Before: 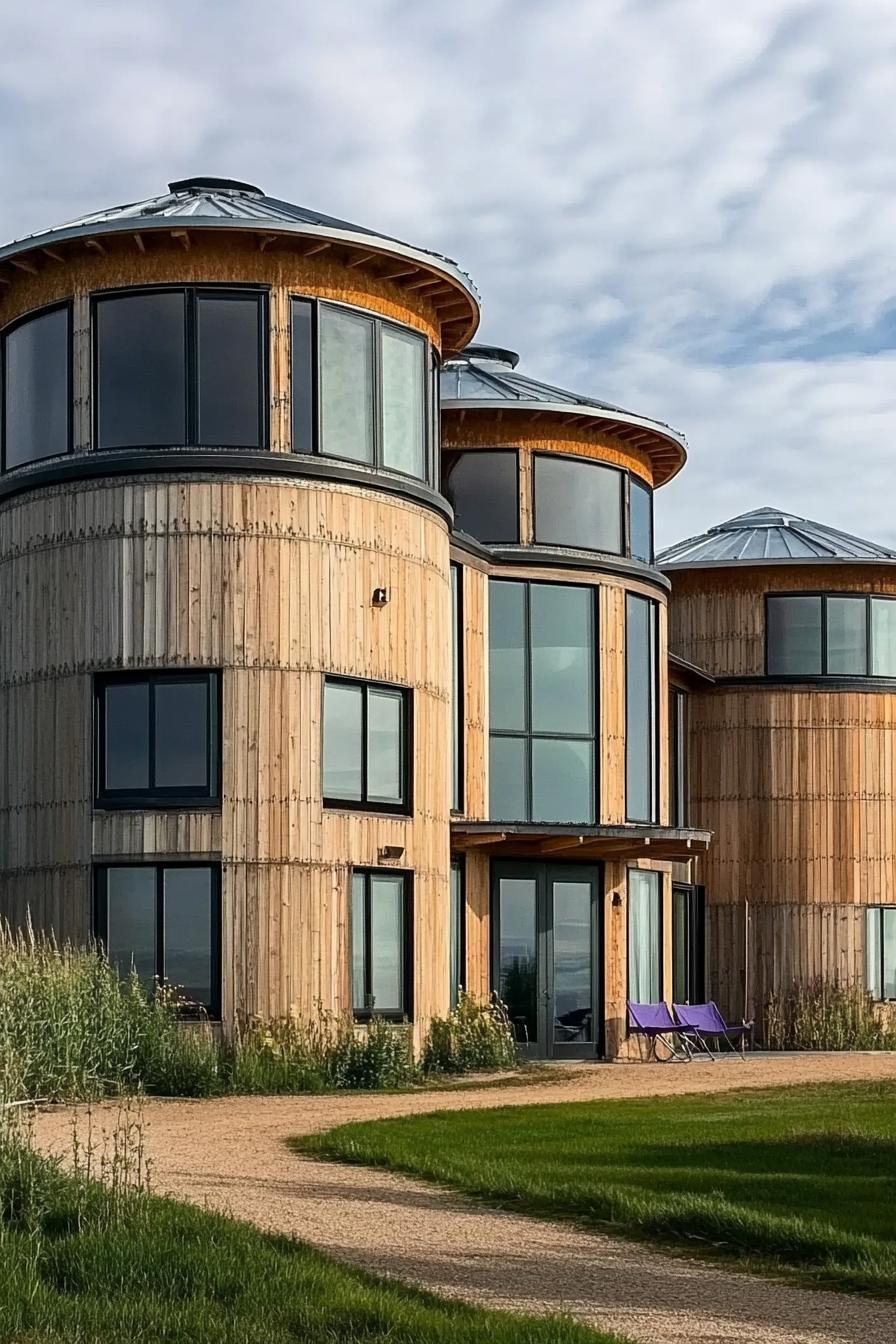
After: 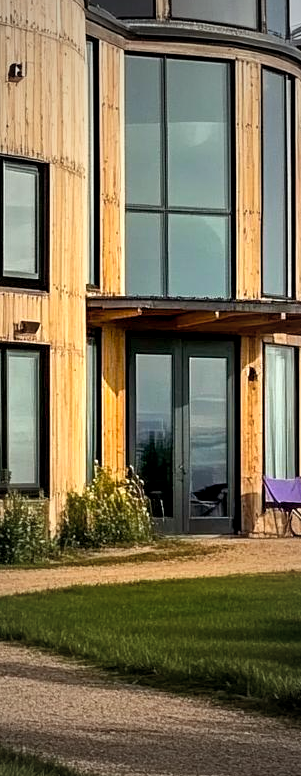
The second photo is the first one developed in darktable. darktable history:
crop: left 40.63%, top 39.097%, right 25.679%, bottom 3.097%
shadows and highlights: shadows 25.68, highlights -25.36, highlights color adjustment 52.01%
vignetting: fall-off start 16.85%, fall-off radius 99.88%, brightness -0.575, width/height ratio 0.715
contrast brightness saturation: saturation -0.064
exposure: exposure 0.558 EV, compensate exposure bias true, compensate highlight preservation false
color balance rgb: power › luminance -3.85%, power › chroma 0.539%, power › hue 37.66°, global offset › luminance -0.5%, perceptual saturation grading › global saturation 31.196%, global vibrance 20%
tone equalizer: on, module defaults
